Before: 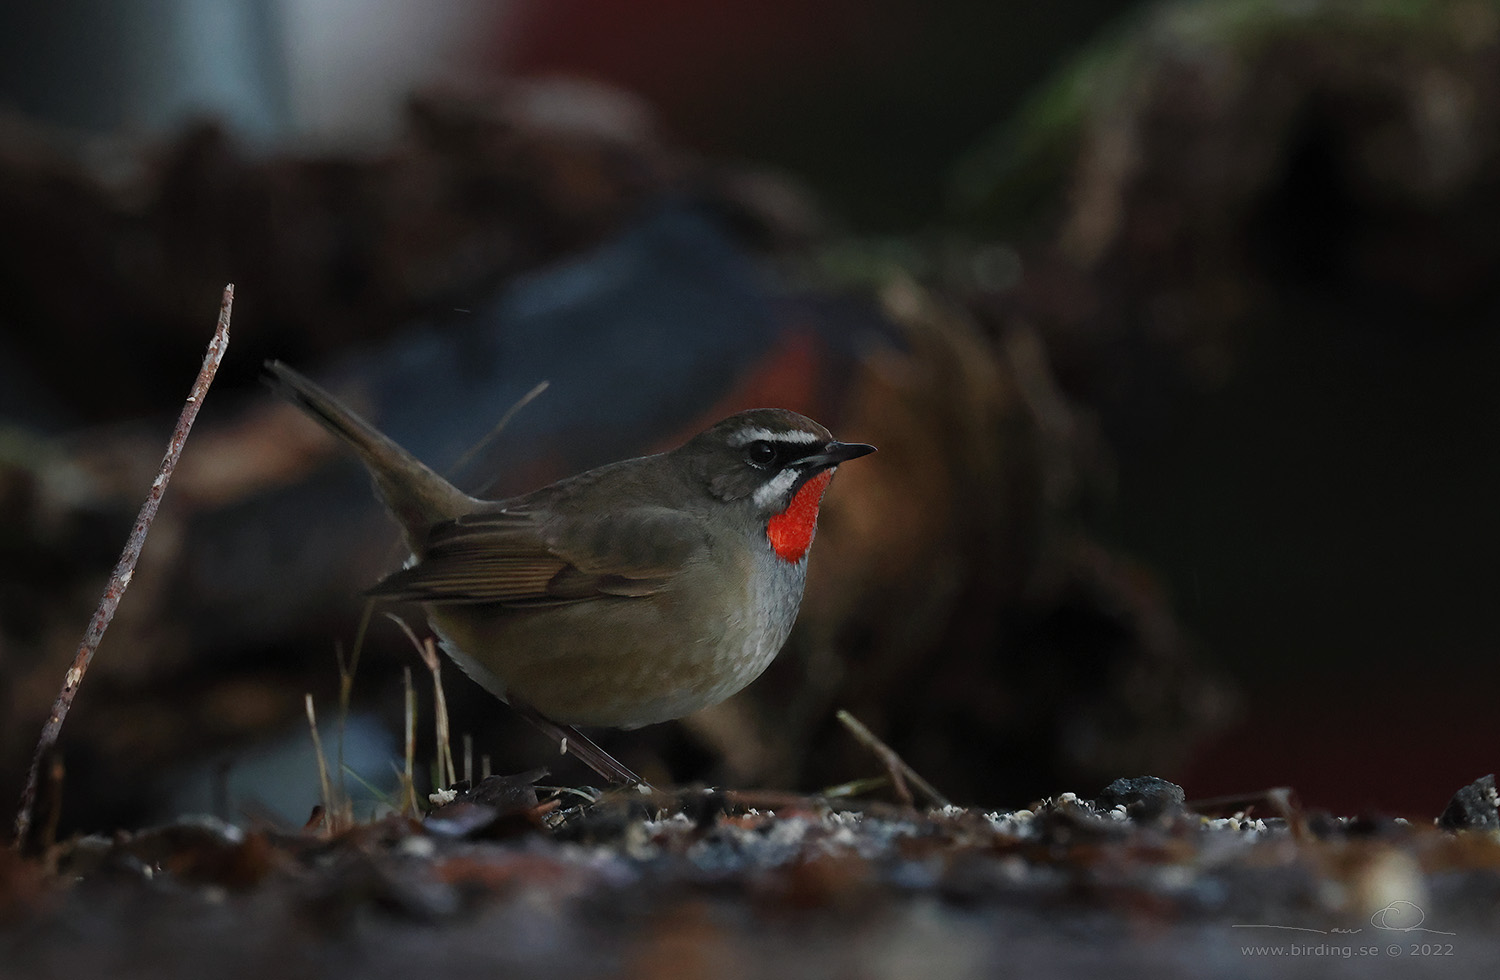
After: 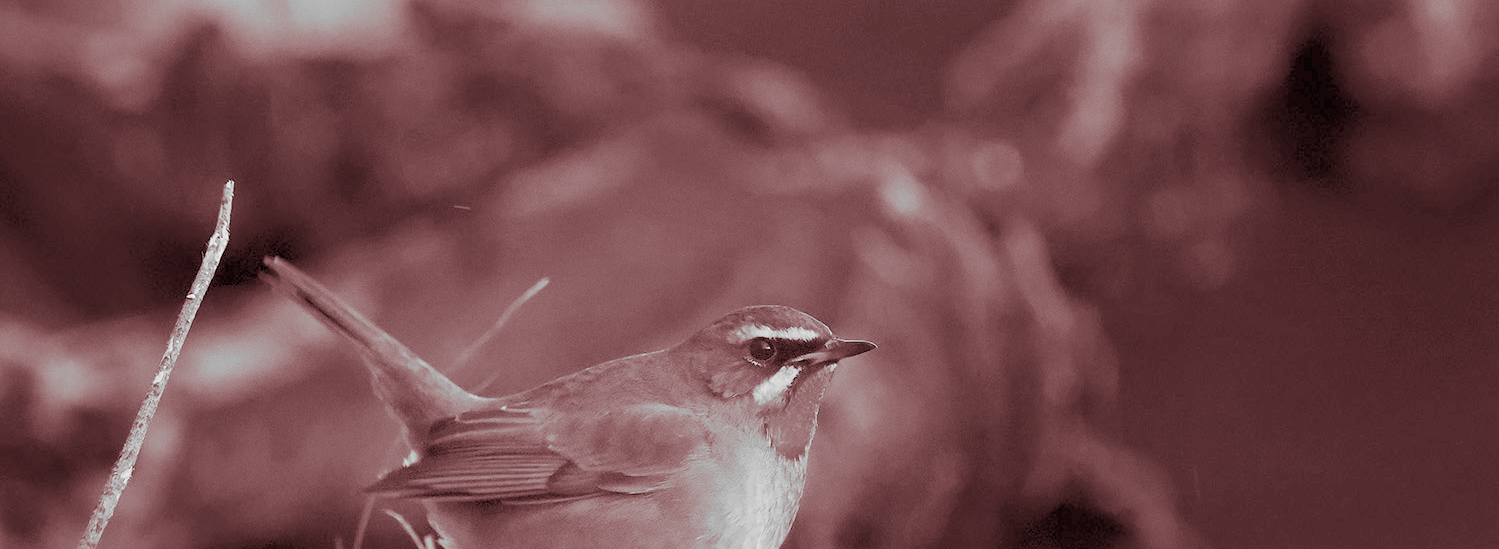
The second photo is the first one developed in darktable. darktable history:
monochrome: on, module defaults
split-toning: highlights › hue 187.2°, highlights › saturation 0.83, balance -68.05, compress 56.43%
filmic rgb: middle gray luminance 2.5%, black relative exposure -10 EV, white relative exposure 7 EV, threshold 6 EV, dynamic range scaling 10%, target black luminance 0%, hardness 3.19, latitude 44.39%, contrast 0.682, highlights saturation mix 5%, shadows ↔ highlights balance 13.63%, add noise in highlights 0, color science v3 (2019), use custom middle-gray values true, iterations of high-quality reconstruction 0, contrast in highlights soft, enable highlight reconstruction true
crop and rotate: top 10.605%, bottom 33.274%
